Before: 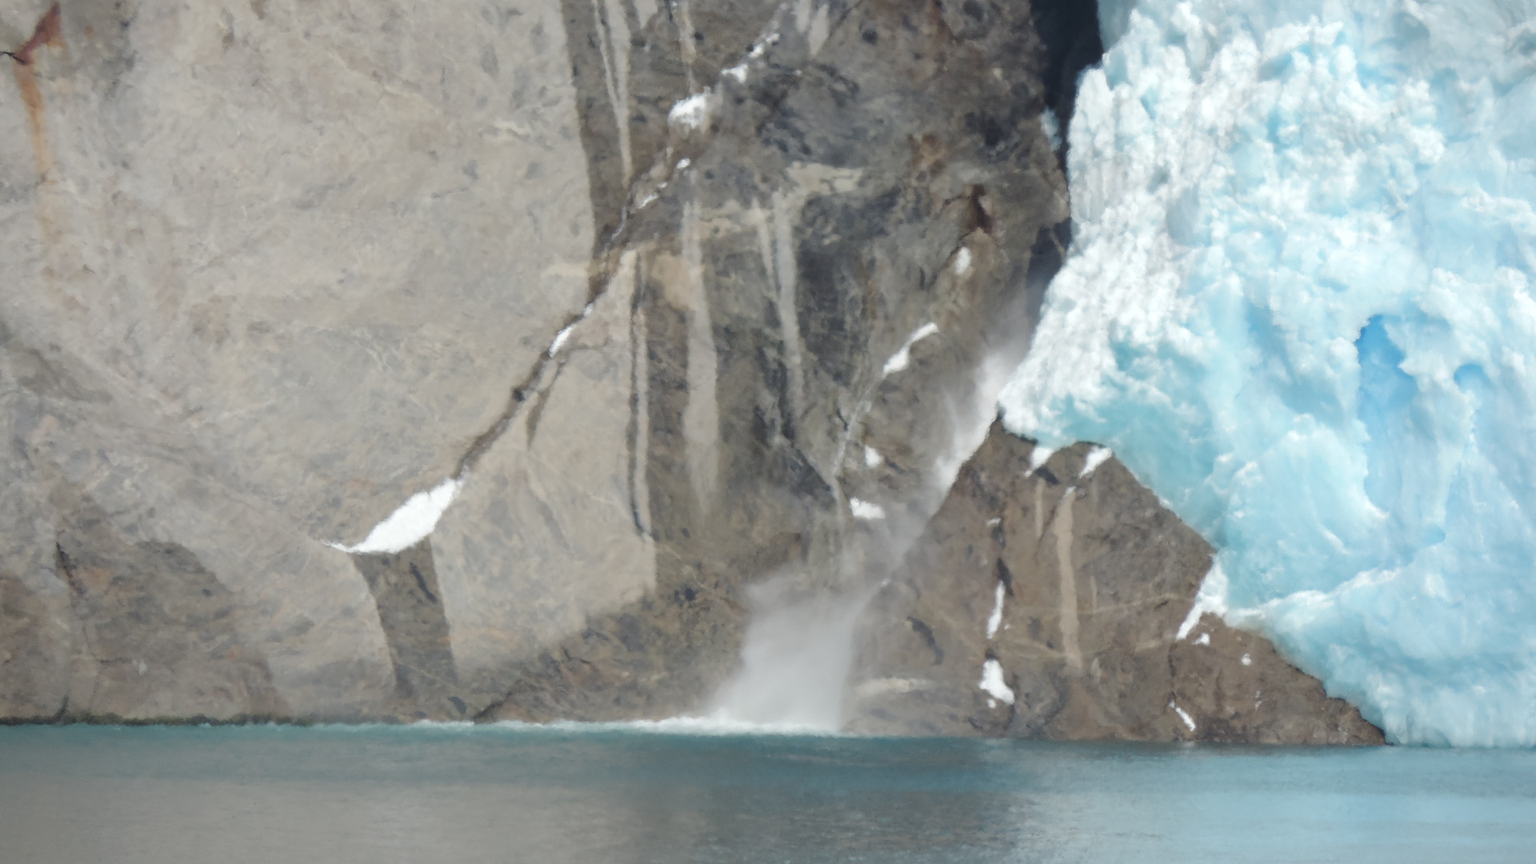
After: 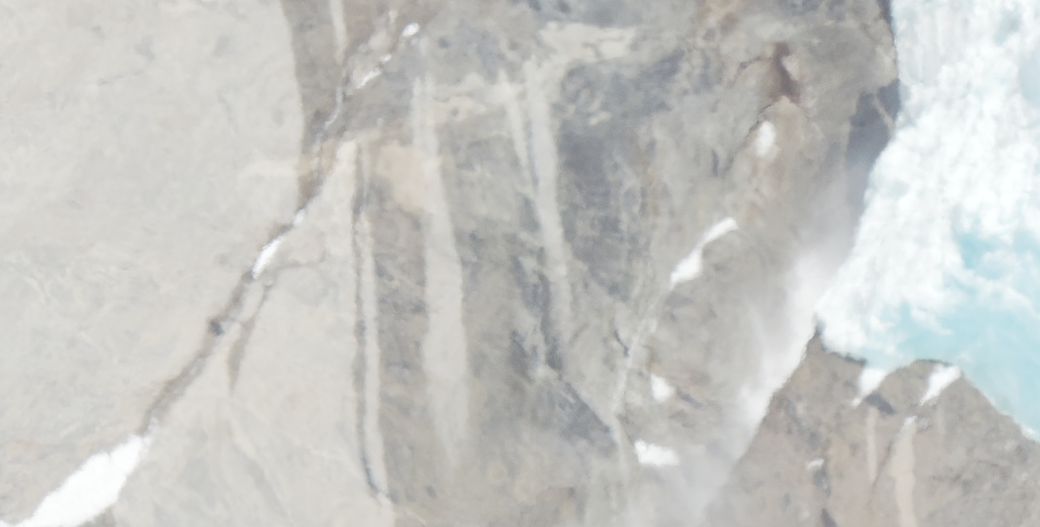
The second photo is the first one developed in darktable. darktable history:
rotate and perspective: rotation -2.12°, lens shift (vertical) 0.009, lens shift (horizontal) -0.008, automatic cropping original format, crop left 0.036, crop right 0.964, crop top 0.05, crop bottom 0.959
crop: left 20.932%, top 15.471%, right 21.848%, bottom 34.081%
